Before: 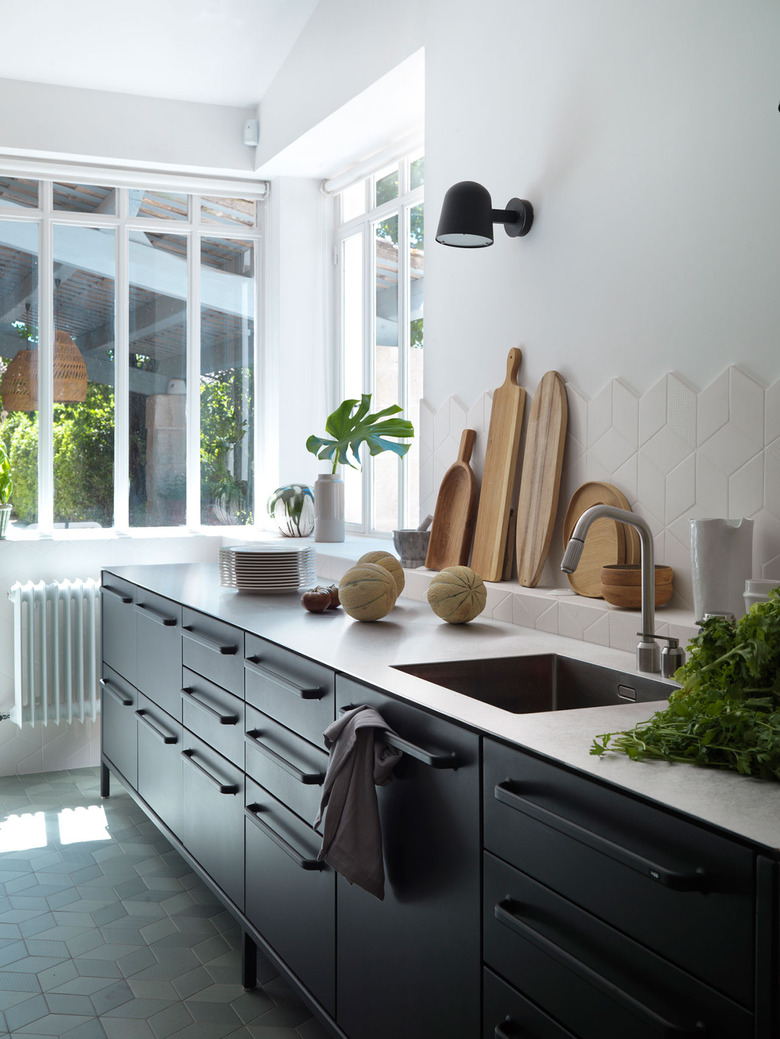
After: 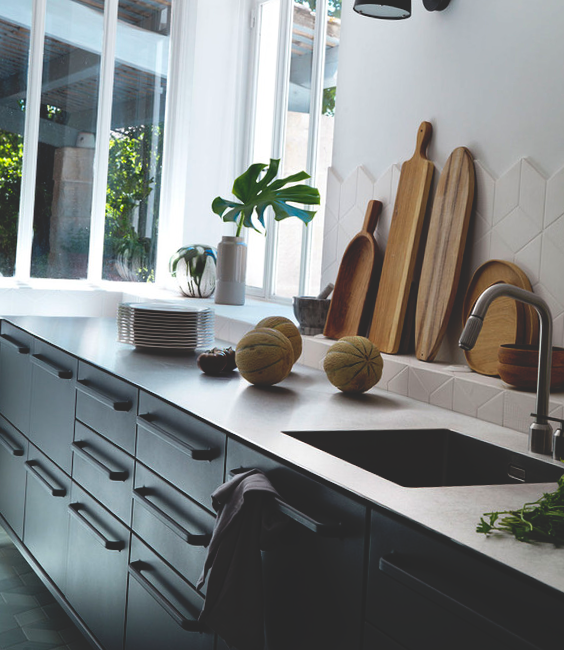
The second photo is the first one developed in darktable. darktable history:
crop and rotate: angle -3.43°, left 9.826%, top 20.476%, right 12.167%, bottom 12.041%
base curve: curves: ch0 [(0, 0.02) (0.083, 0.036) (1, 1)], preserve colors none
